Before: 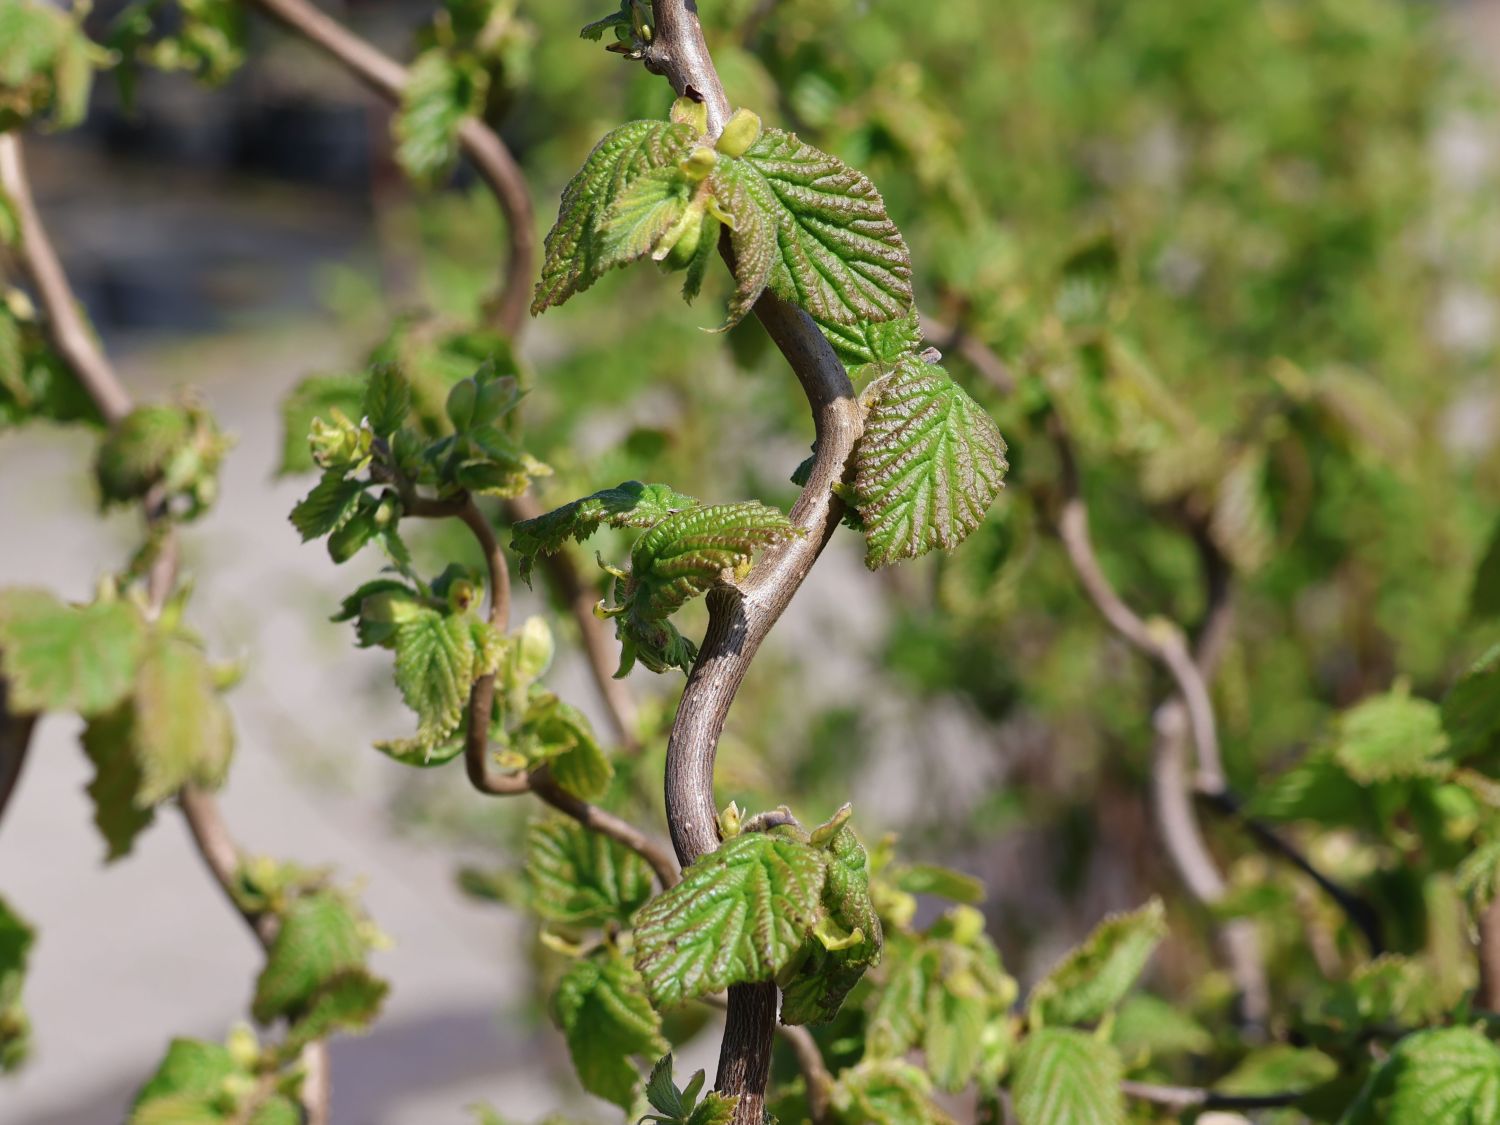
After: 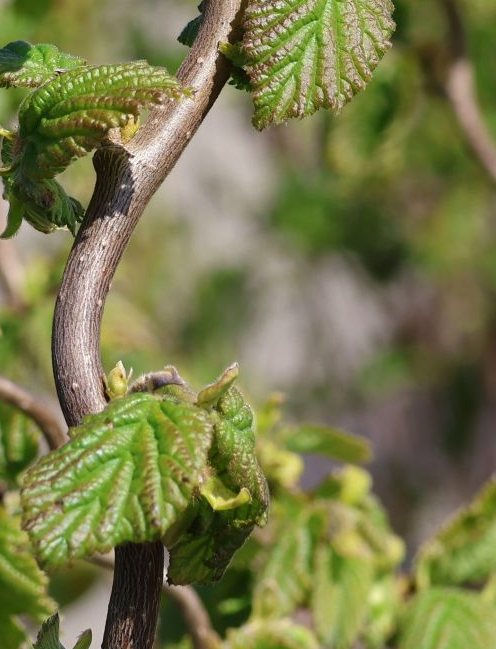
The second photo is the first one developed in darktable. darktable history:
crop: left 40.878%, top 39.176%, right 25.993%, bottom 3.081%
white balance: red 1.009, blue 0.985
